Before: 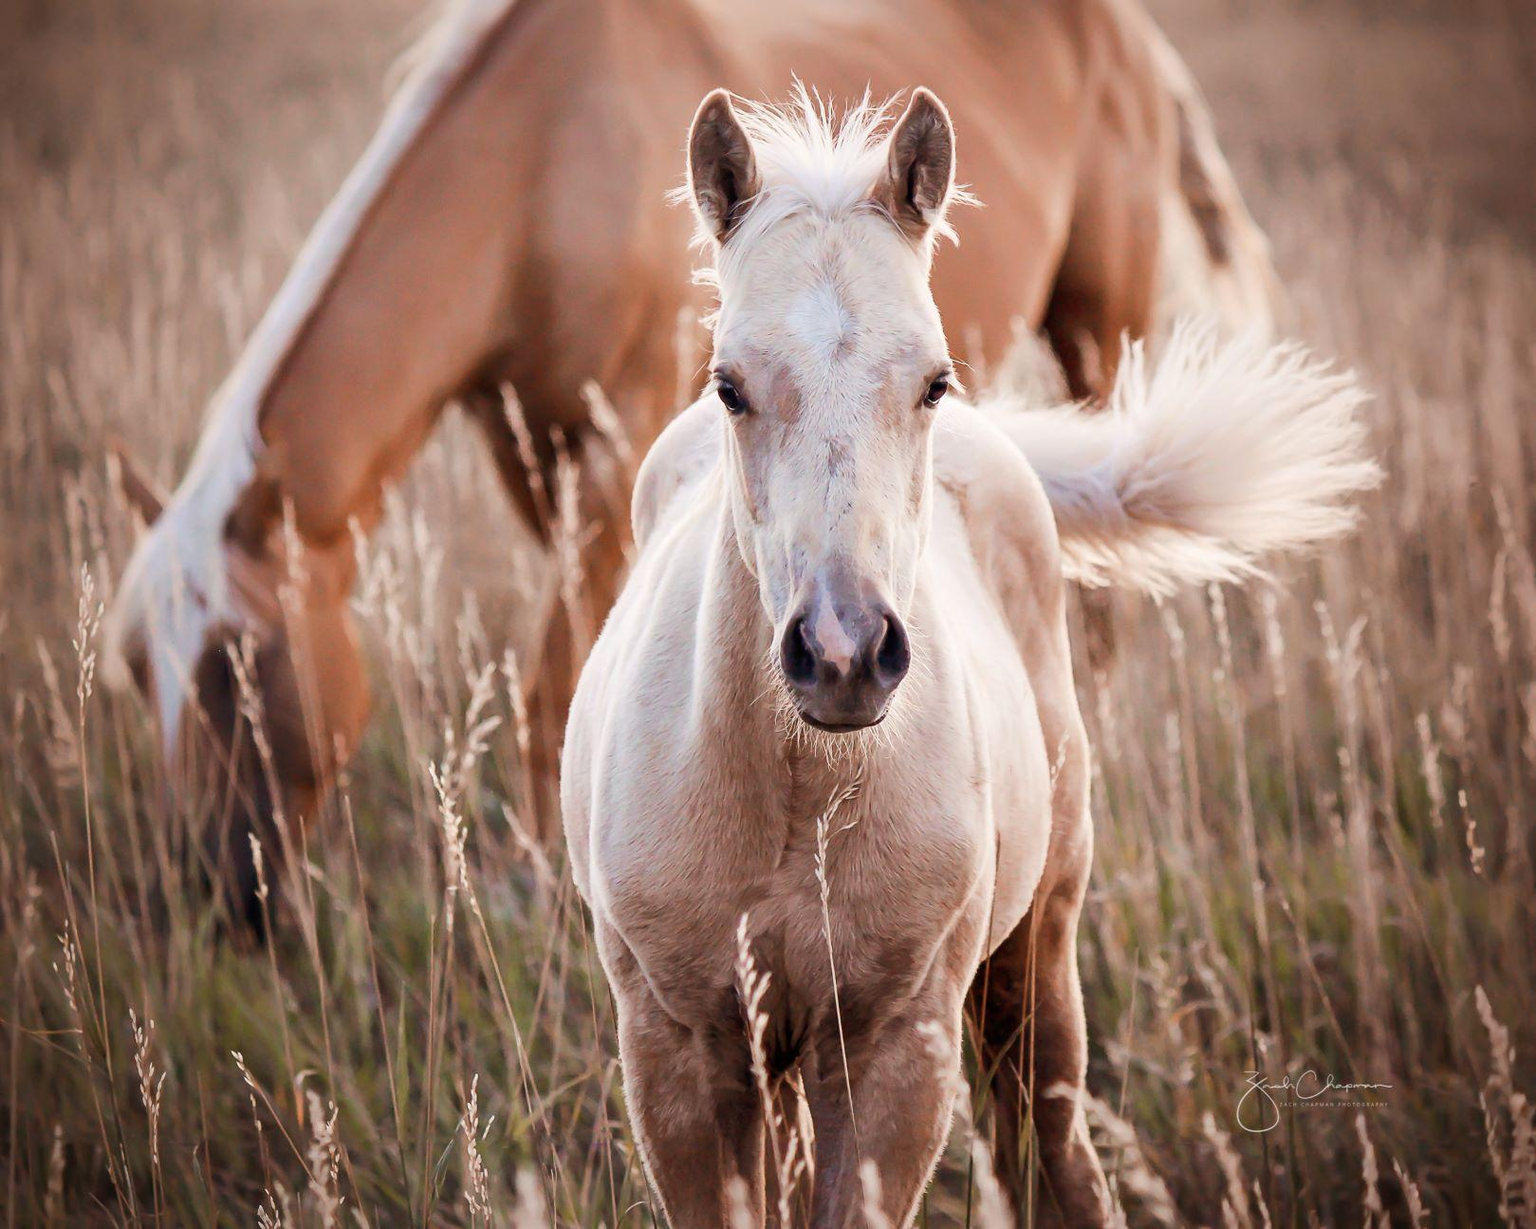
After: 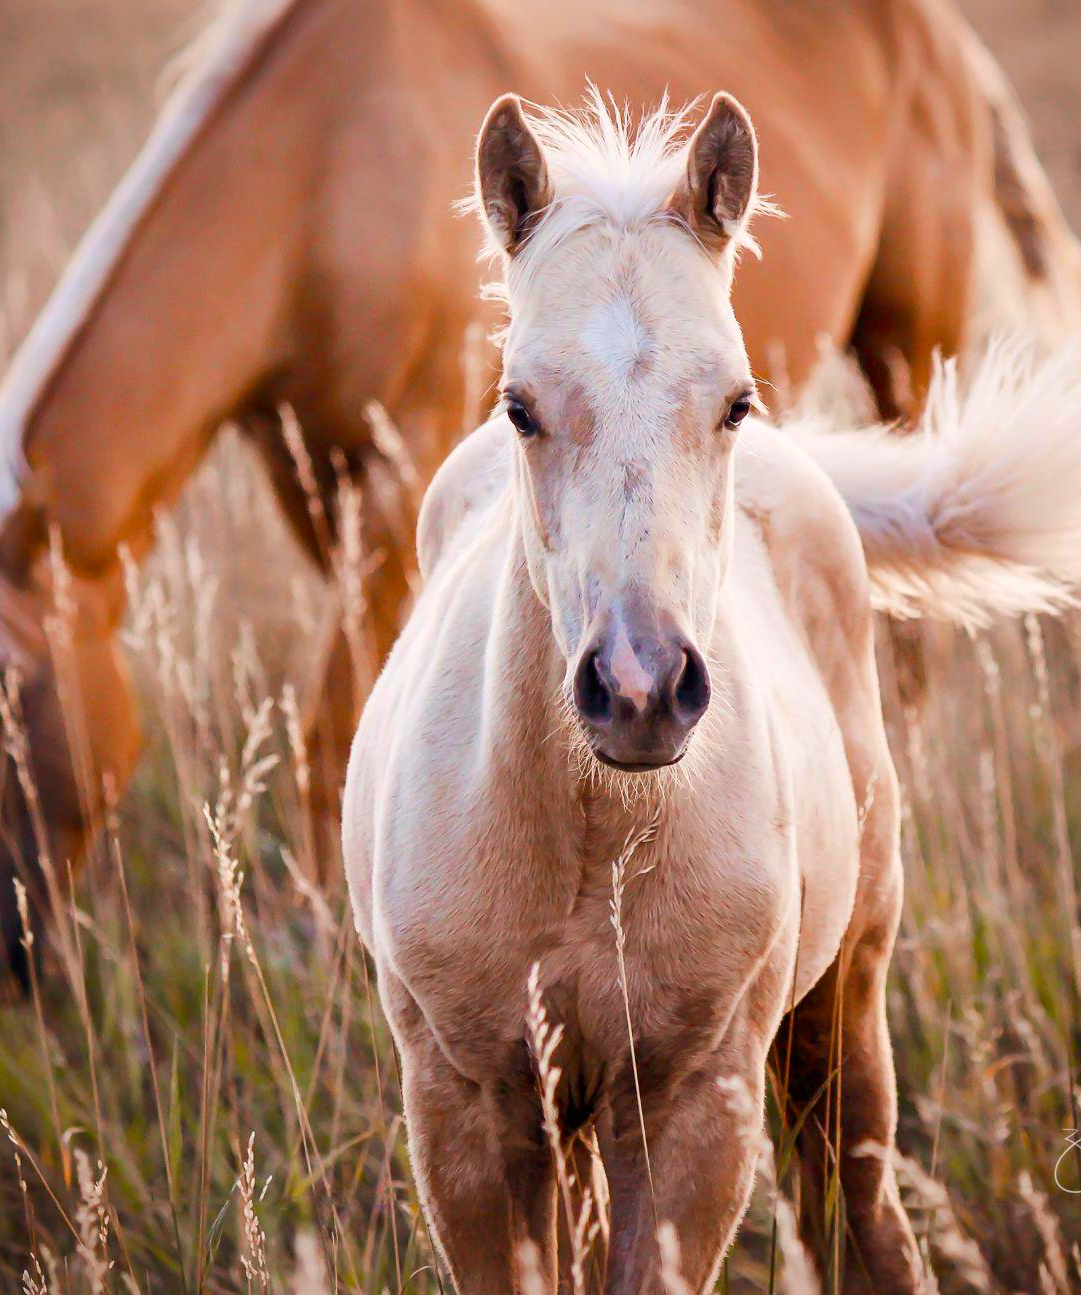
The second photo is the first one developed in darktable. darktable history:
crop: left 15.401%, right 17.773%
color balance rgb: highlights gain › chroma 0.176%, highlights gain › hue 329.7°, linear chroma grading › global chroma 14.351%, perceptual saturation grading › global saturation 24.97%
